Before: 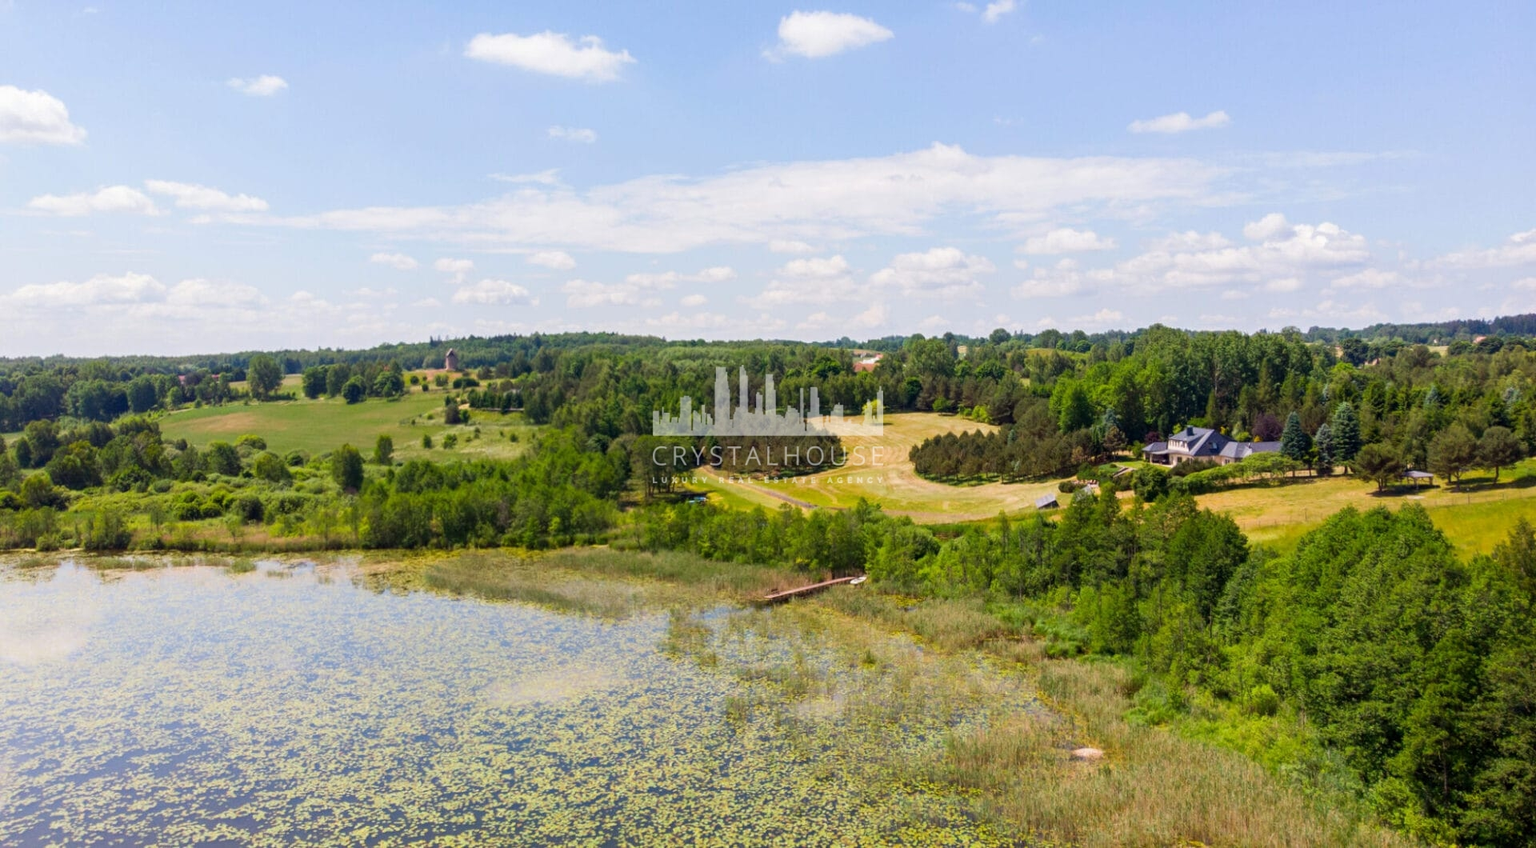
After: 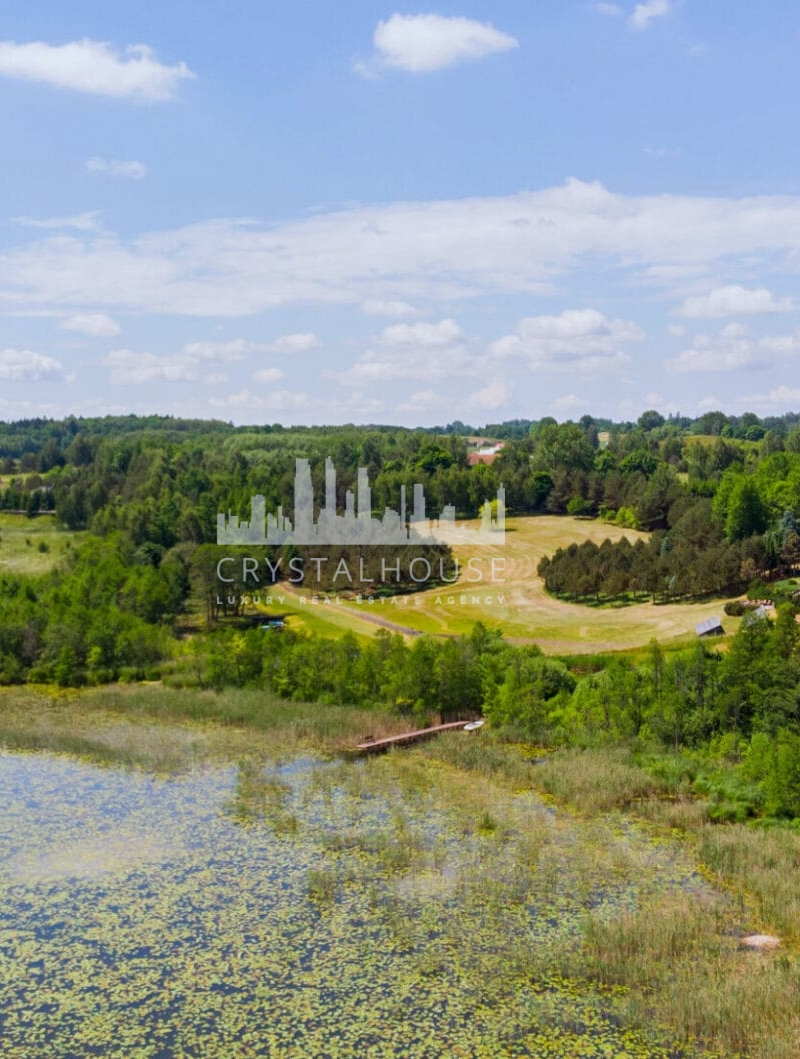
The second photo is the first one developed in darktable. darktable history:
exposure: exposure -0.177 EV, compensate highlight preservation false
shadows and highlights: shadows 37.27, highlights -28.18, soften with gaussian
white balance: red 0.967, blue 1.049
crop: left 31.229%, right 27.105%
